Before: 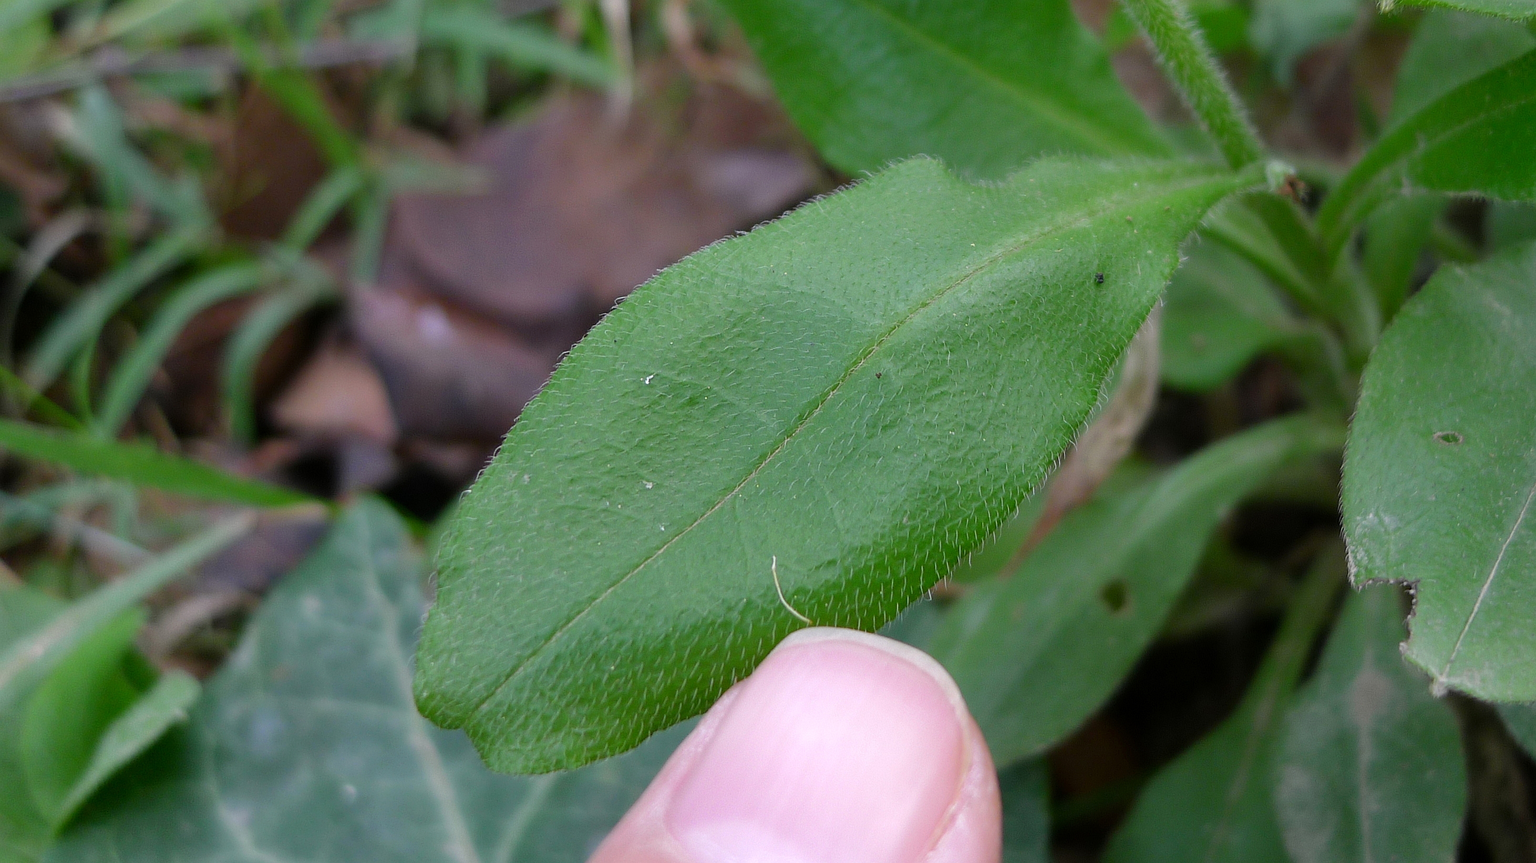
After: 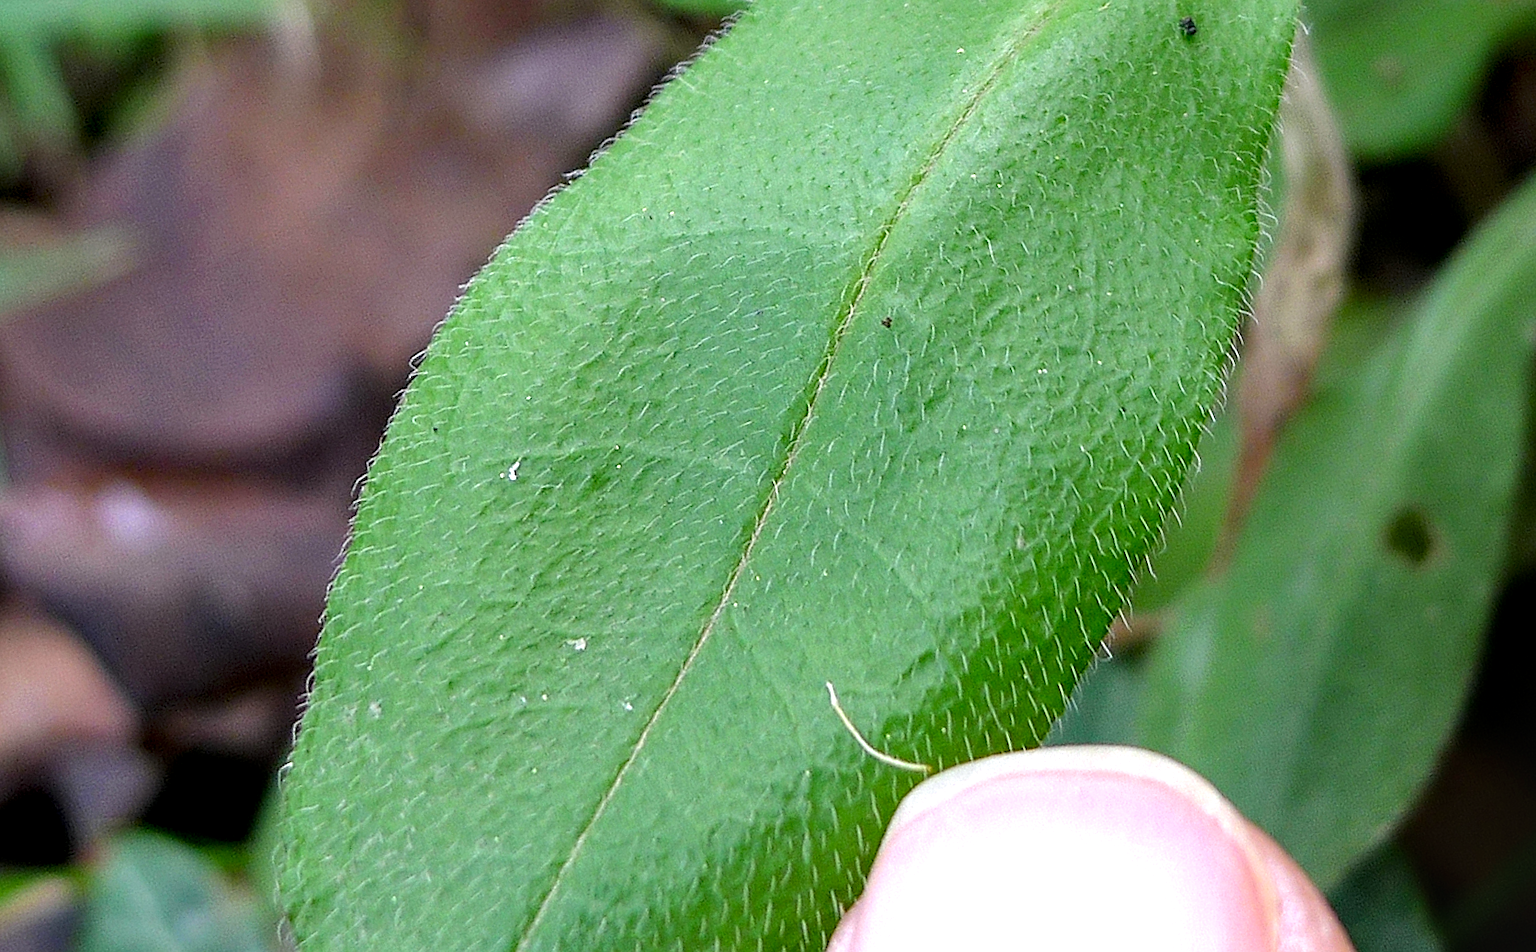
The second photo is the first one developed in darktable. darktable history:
sharpen: radius 1.028, threshold 0.977
contrast brightness saturation: contrast 0.084, saturation 0.018
local contrast: detail 130%
crop and rotate: angle 20.73°, left 6.826%, right 3.638%, bottom 1.172%
haze removal: compatibility mode true, adaptive false
tone equalizer: -8 EV -0.753 EV, -7 EV -0.725 EV, -6 EV -0.563 EV, -5 EV -0.423 EV, -3 EV 0.39 EV, -2 EV 0.6 EV, -1 EV 0.7 EV, +0 EV 0.775 EV
exposure: compensate highlight preservation false
